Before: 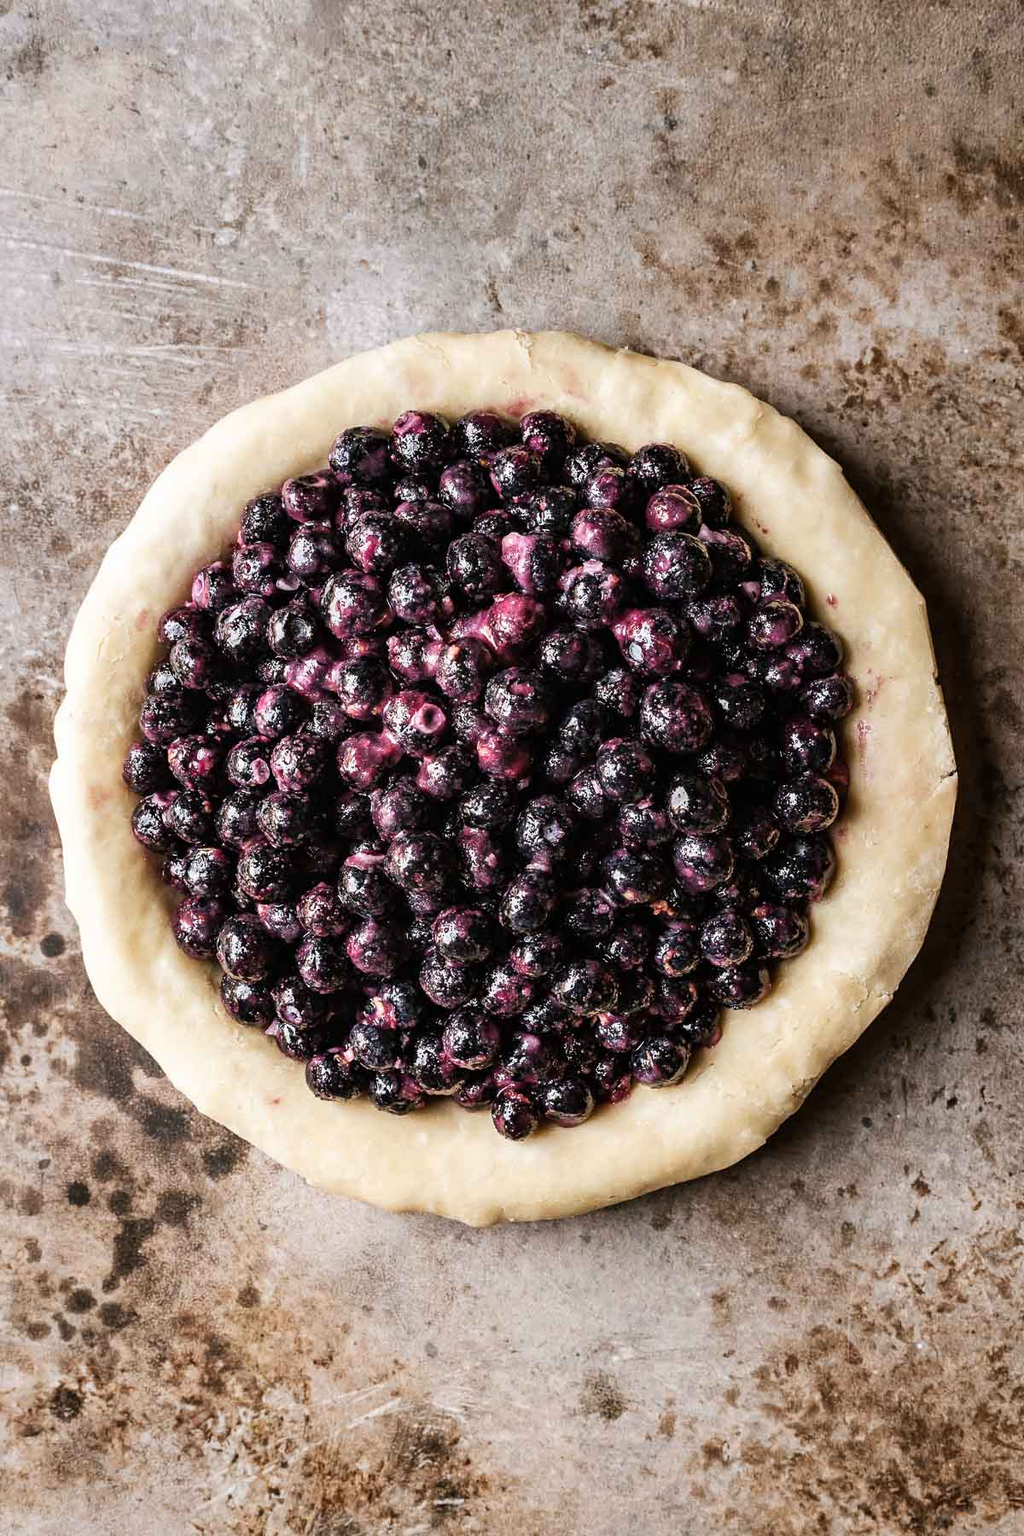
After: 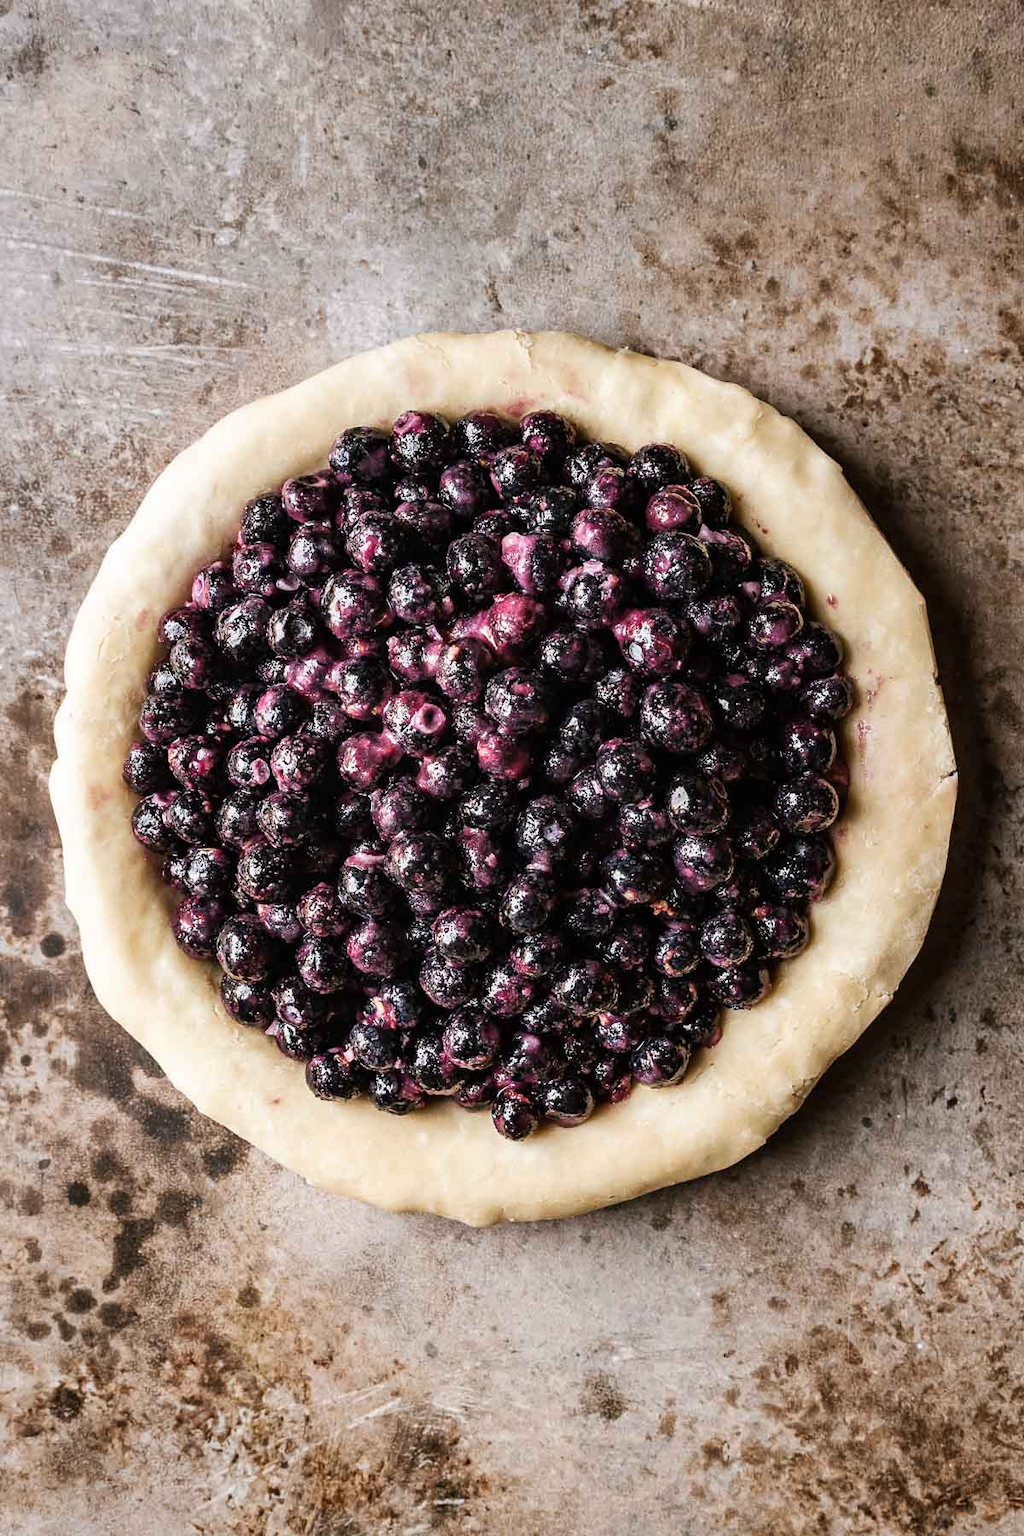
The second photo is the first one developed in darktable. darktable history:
shadows and highlights: radius 336.43, shadows 28.49, soften with gaussian
